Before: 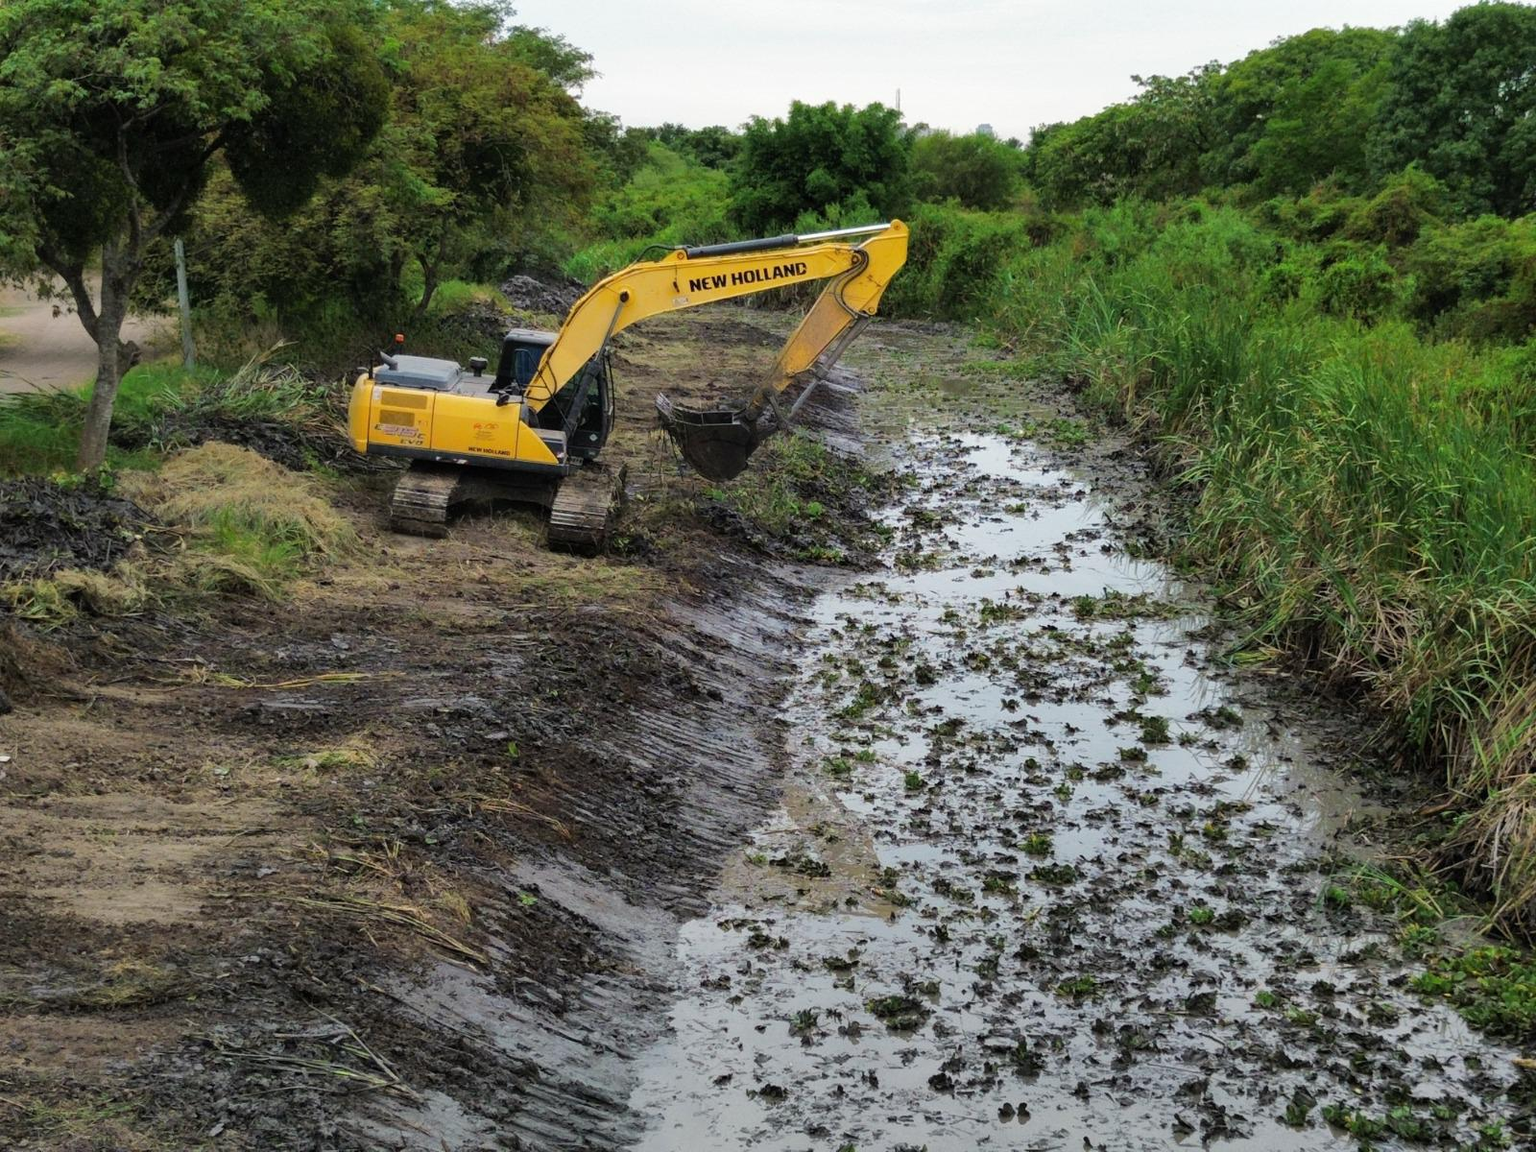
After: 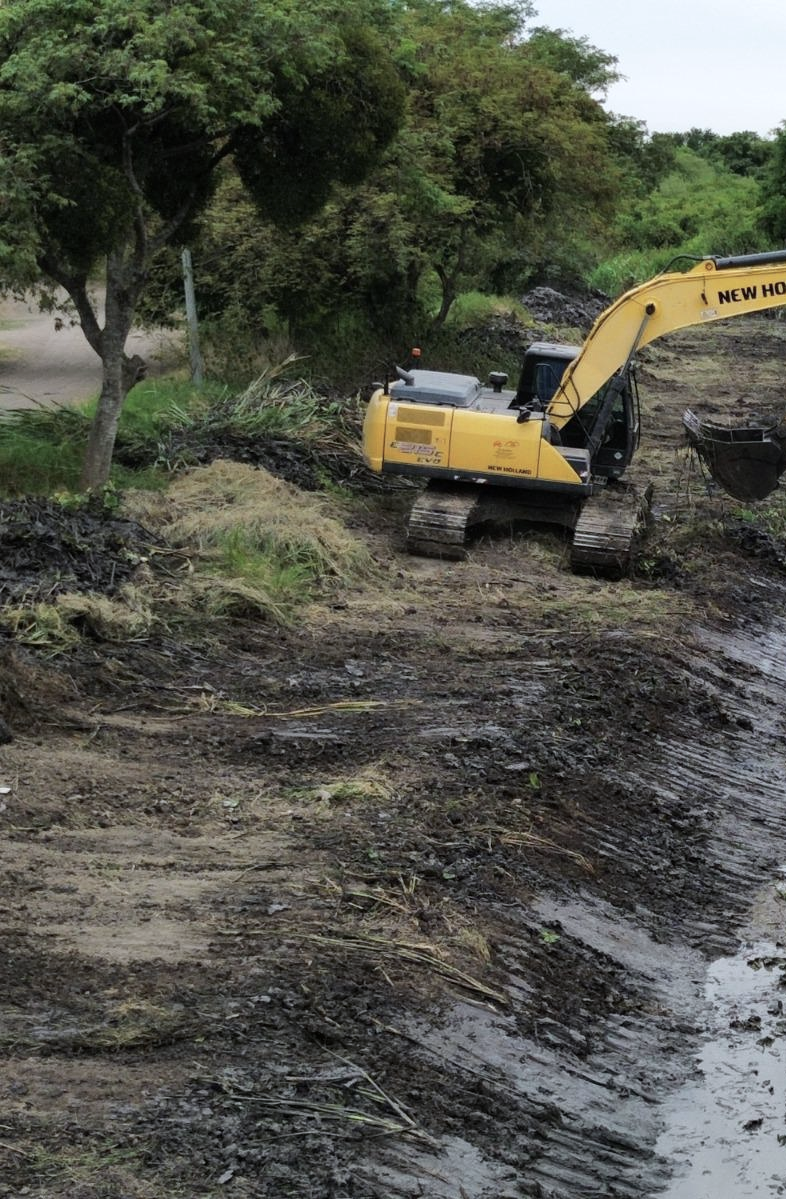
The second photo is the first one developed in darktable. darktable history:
white balance: red 0.967, blue 1.049
contrast brightness saturation: contrast 0.1, saturation -0.3
crop and rotate: left 0%, top 0%, right 50.845%
